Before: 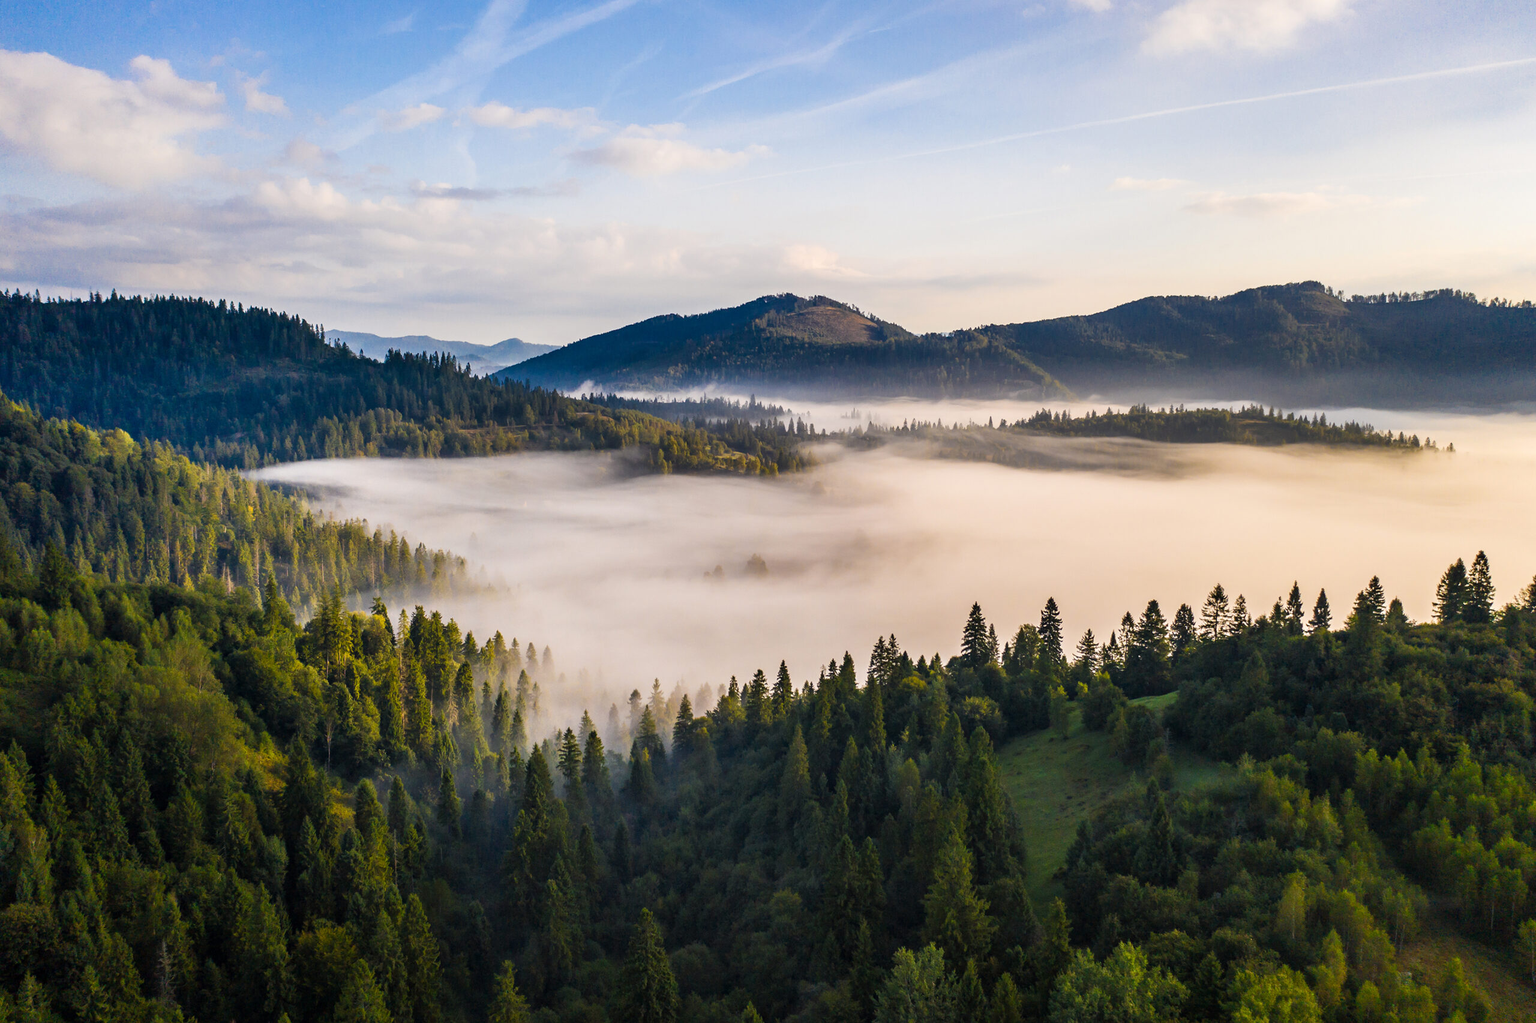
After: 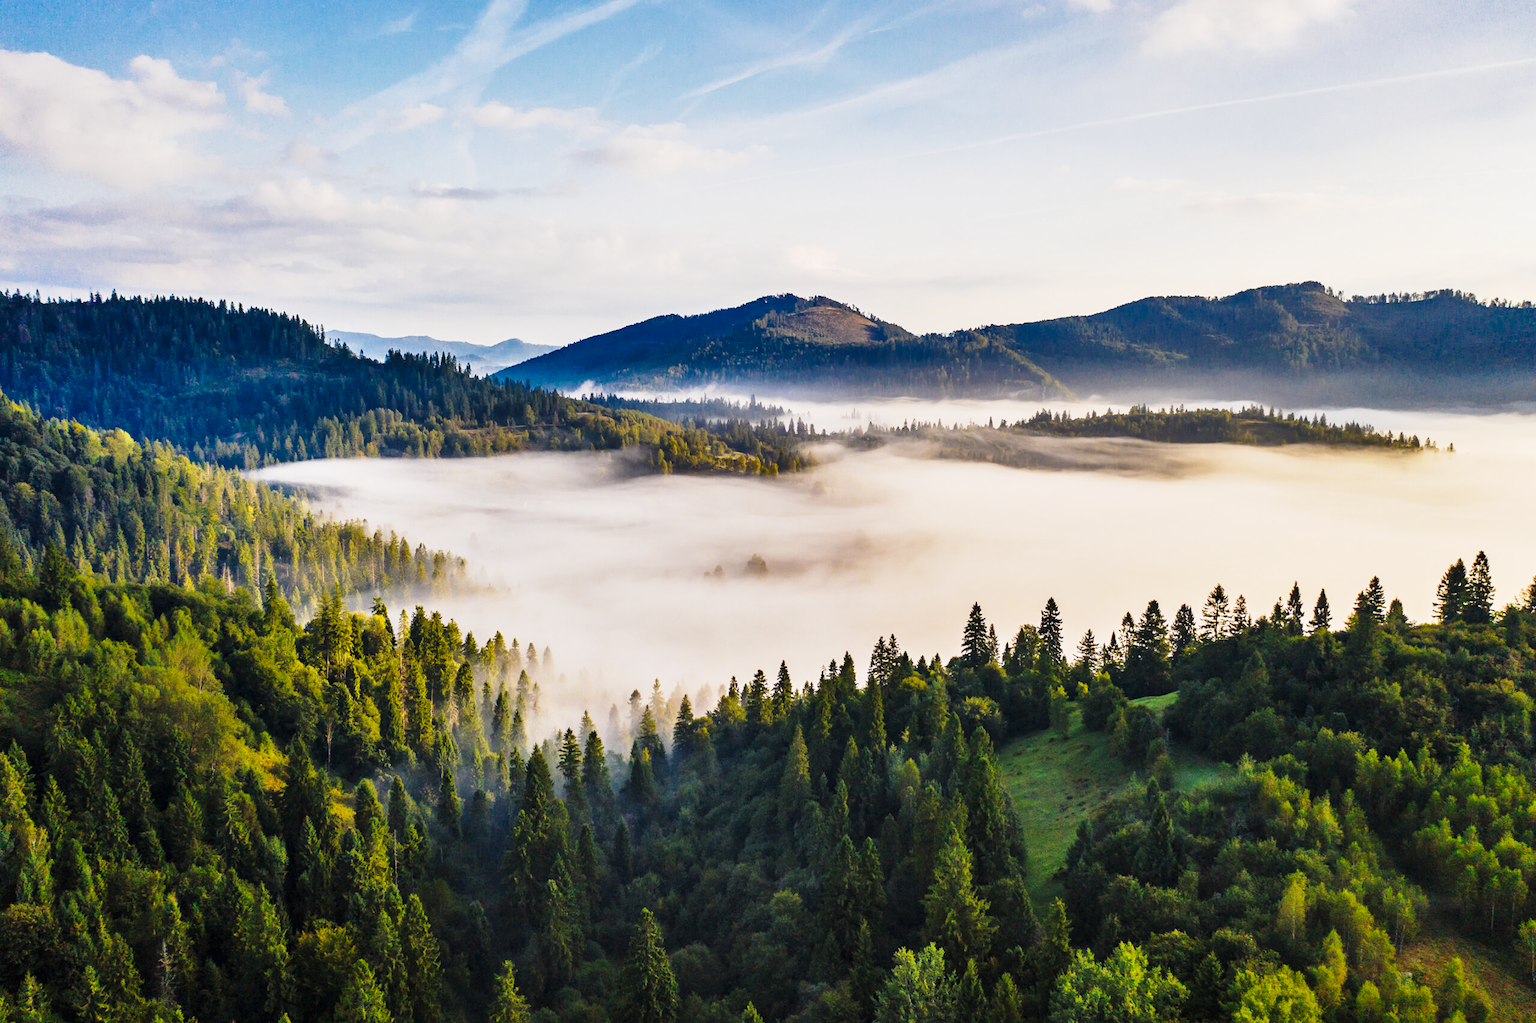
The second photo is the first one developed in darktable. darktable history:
levels: black 0.056%
base curve: curves: ch0 [(0, 0) (0.028, 0.03) (0.121, 0.232) (0.46, 0.748) (0.859, 0.968) (1, 1)], preserve colors none
shadows and highlights: shadows 43.45, white point adjustment -1.59, soften with gaussian
